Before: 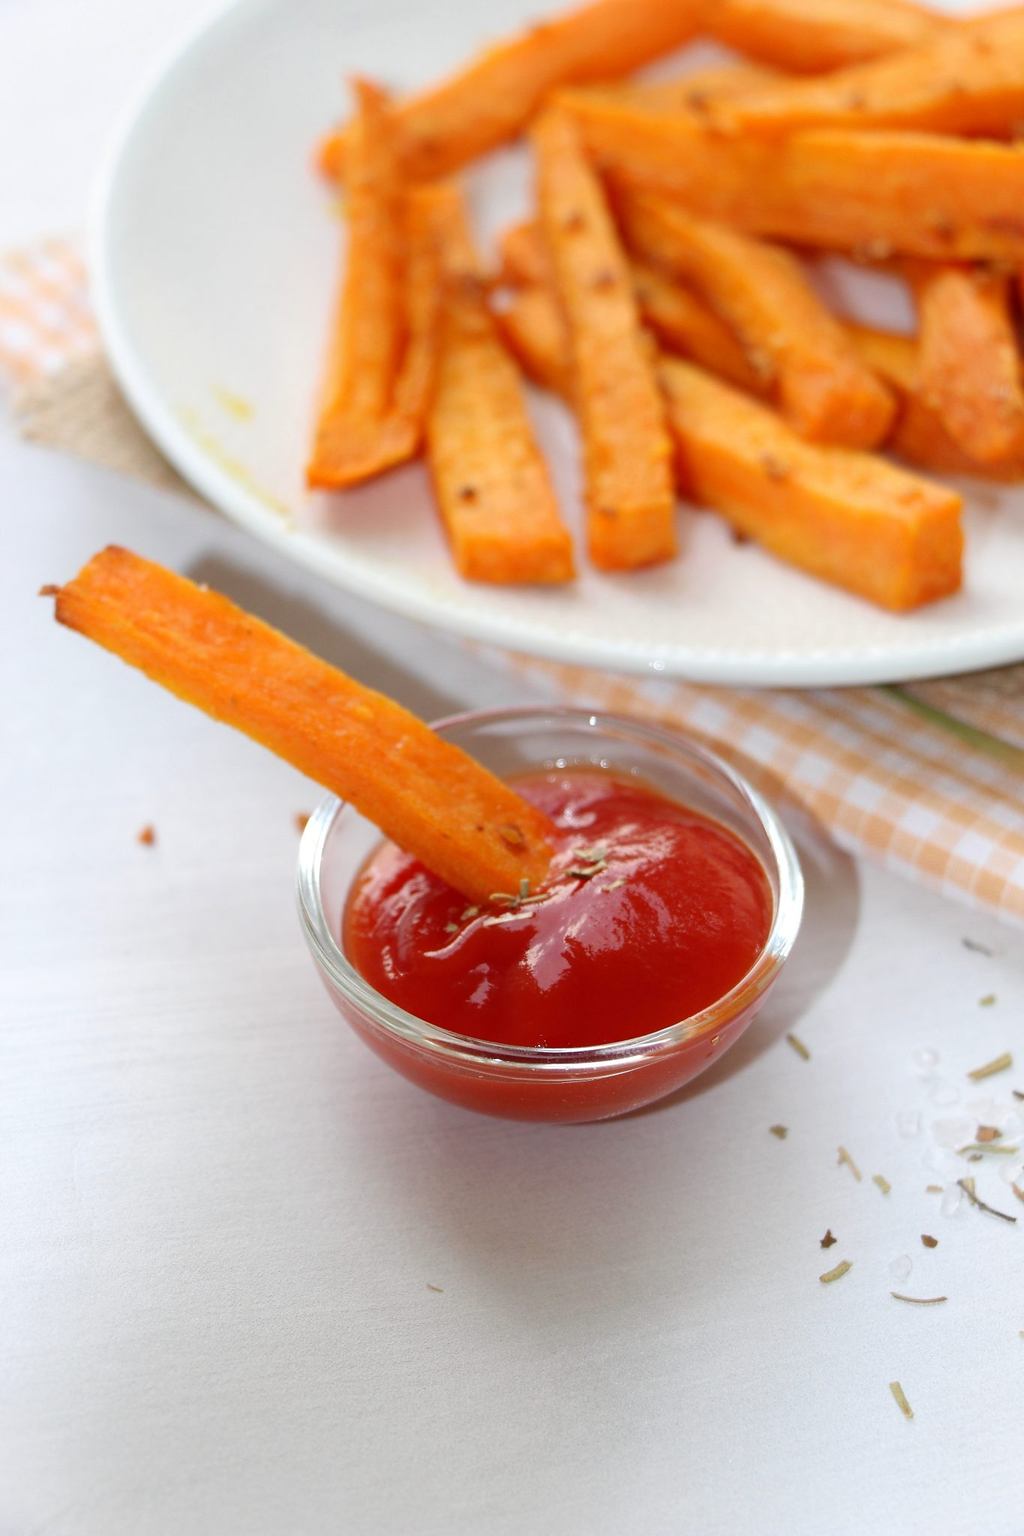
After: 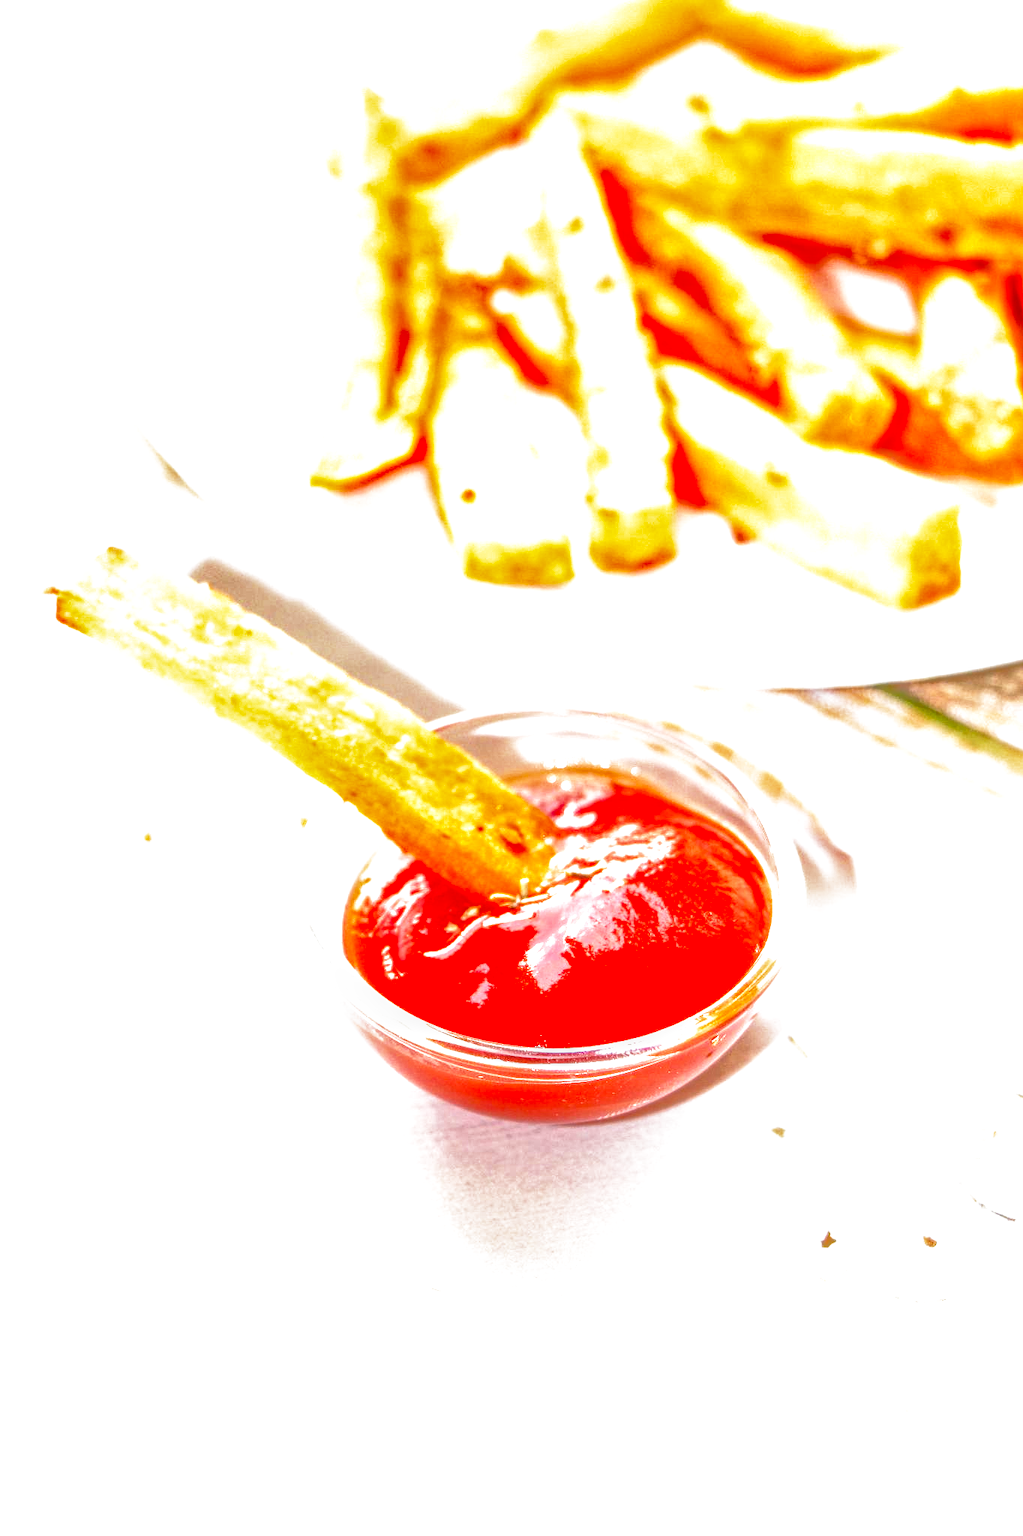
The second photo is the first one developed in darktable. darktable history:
filmic rgb: black relative exposure -6.3 EV, white relative exposure 2.8 EV, threshold 3 EV, target black luminance 0%, hardness 4.6, latitude 67.35%, contrast 1.292, shadows ↔ highlights balance -3.5%, preserve chrominance no, color science v4 (2020), contrast in shadows soft, enable highlight reconstruction true
exposure: exposure 2 EV, compensate exposure bias true, compensate highlight preservation false
tone equalizer: on, module defaults
shadows and highlights: on, module defaults
local contrast: highlights 0%, shadows 0%, detail 200%, midtone range 0.25
